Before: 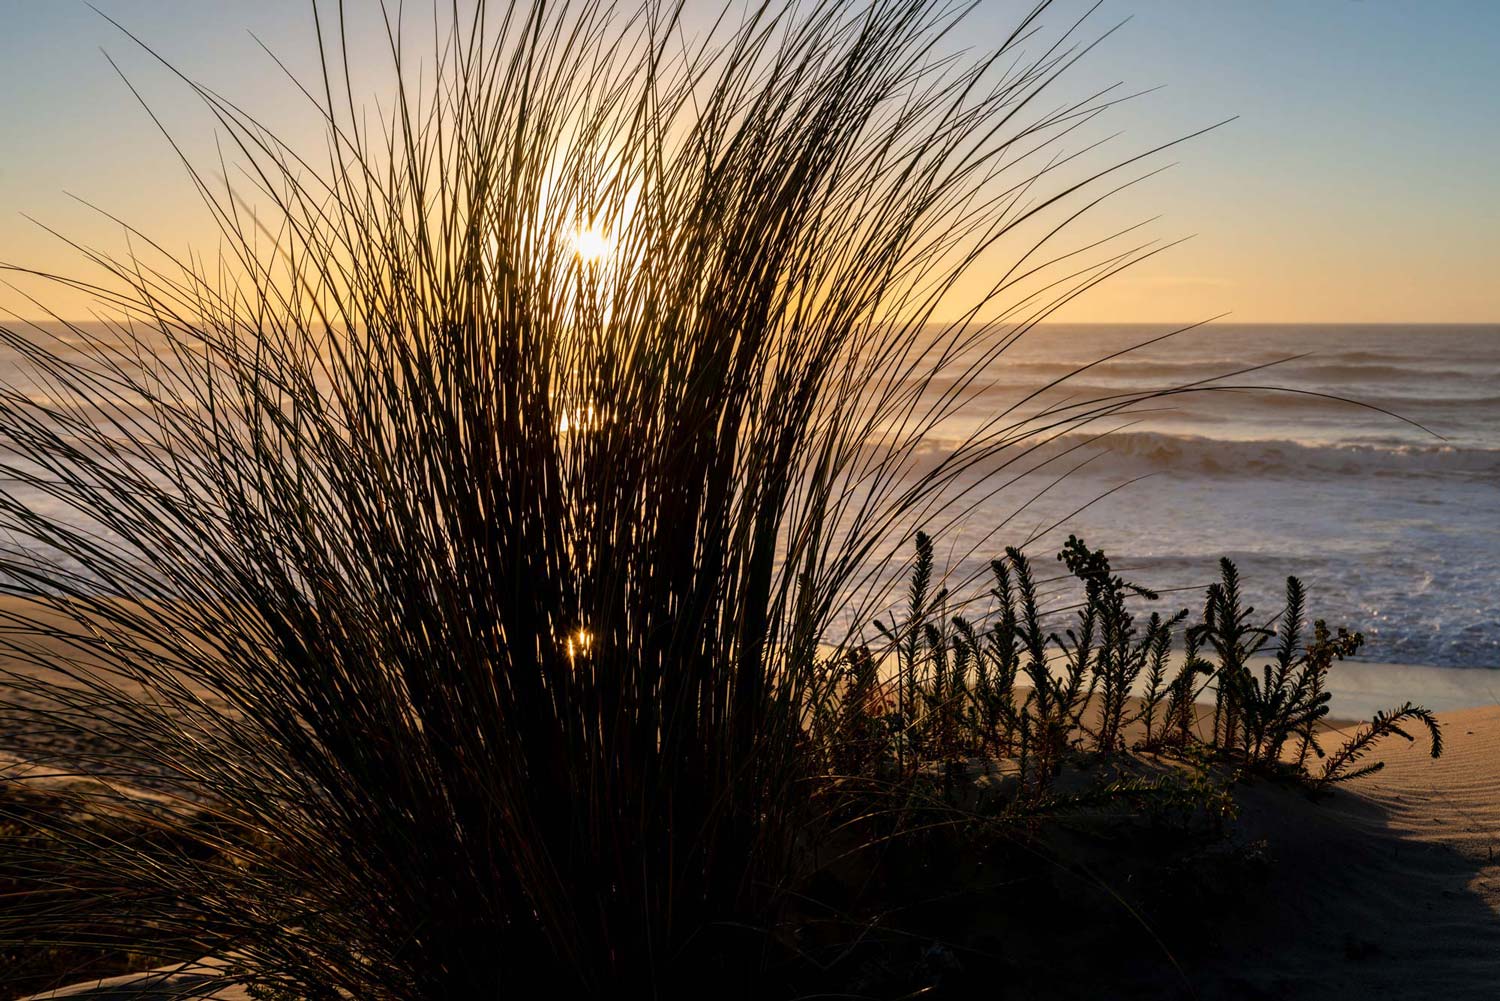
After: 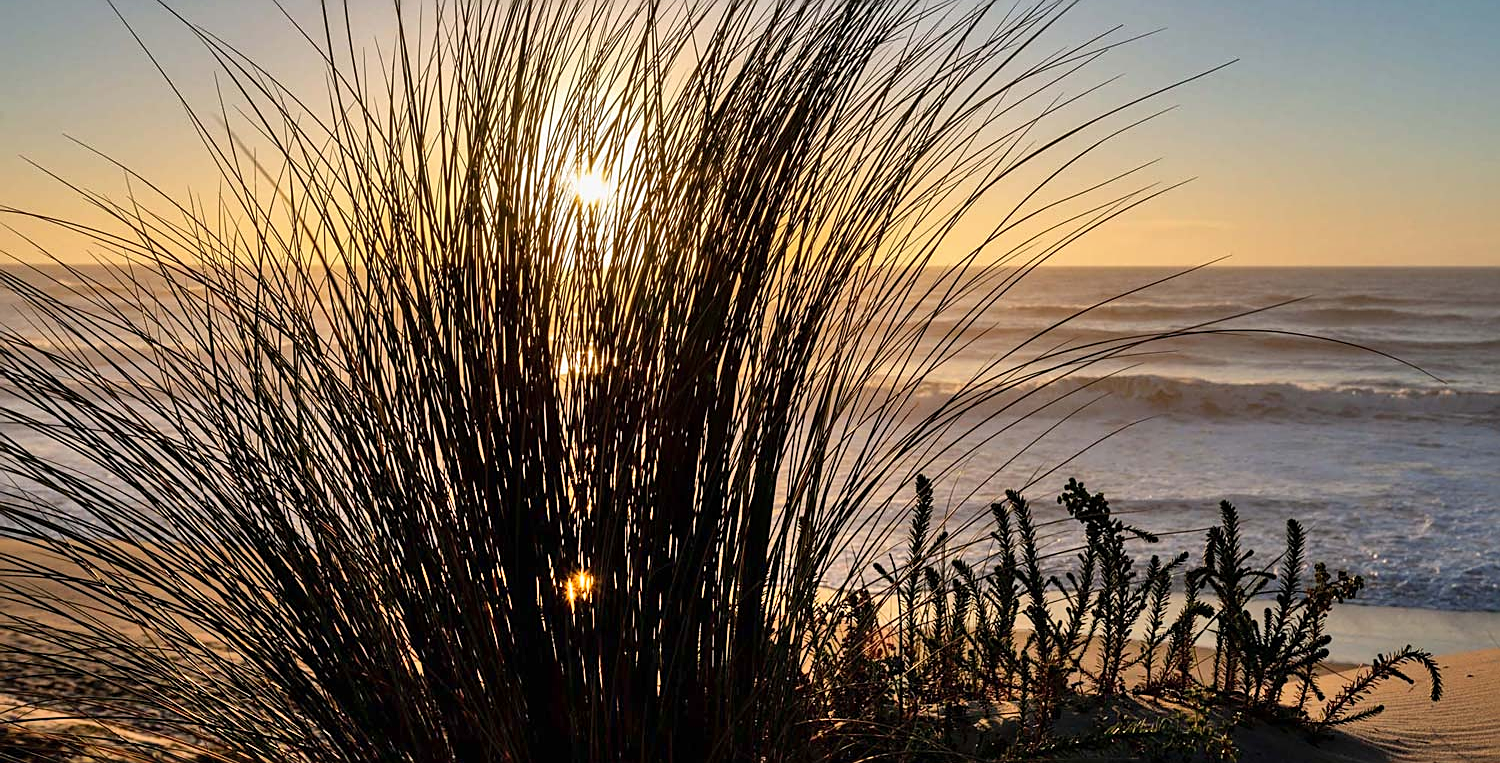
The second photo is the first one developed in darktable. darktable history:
crop: top 5.729%, bottom 18.044%
shadows and highlights: shadows 53.11, highlights color adjustment 52.98%, soften with gaussian
sharpen: on, module defaults
